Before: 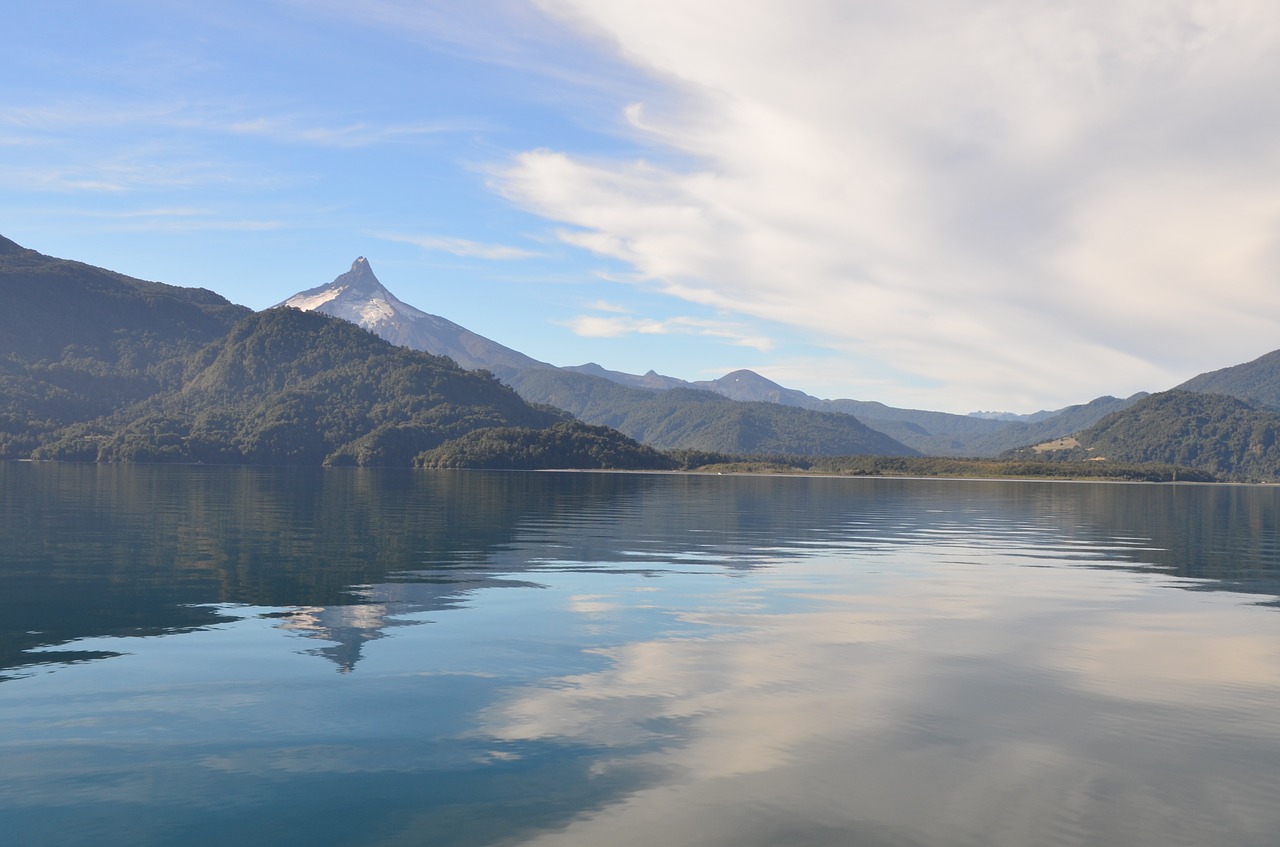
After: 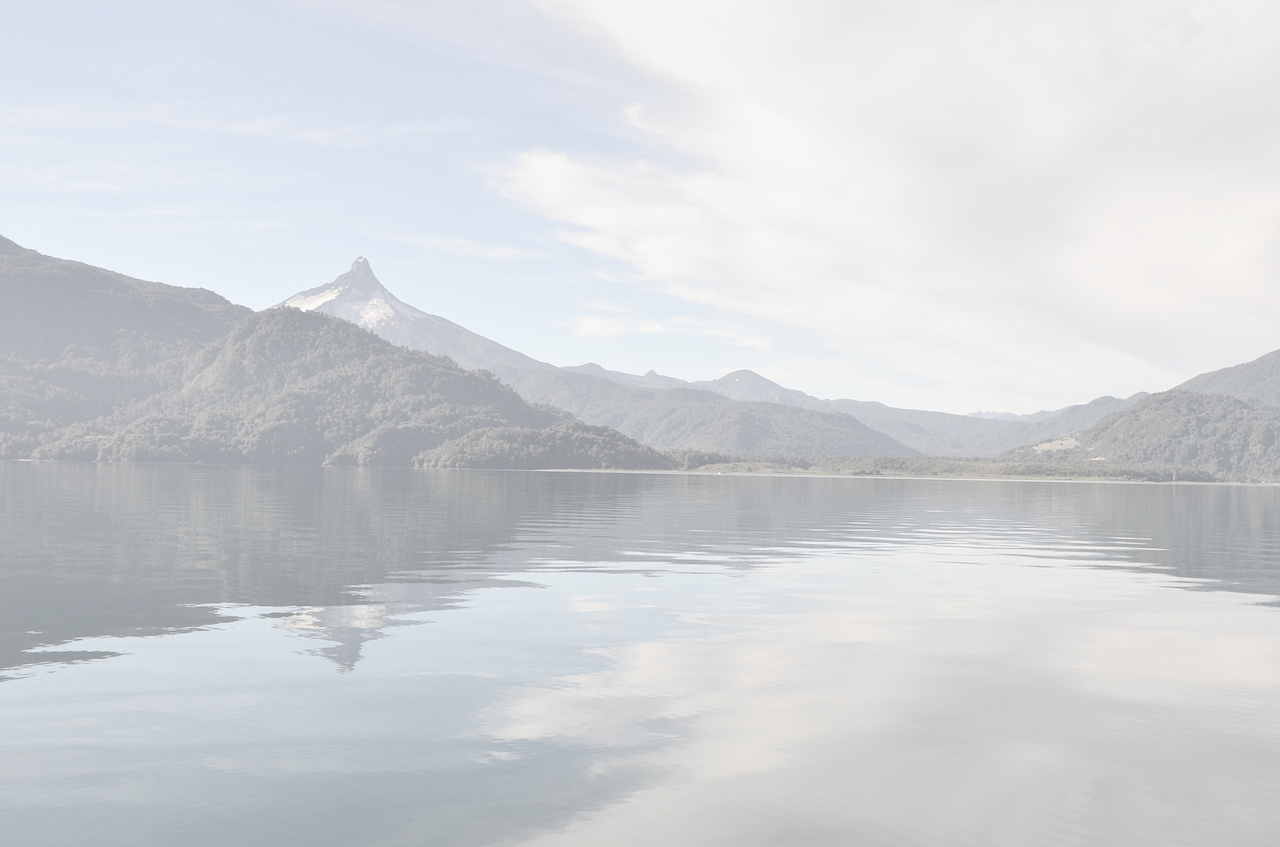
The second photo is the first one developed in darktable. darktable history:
local contrast: on, module defaults
exposure: exposure 0.556 EV, compensate highlight preservation false
contrast brightness saturation: contrast -0.32, brightness 0.75, saturation -0.78
